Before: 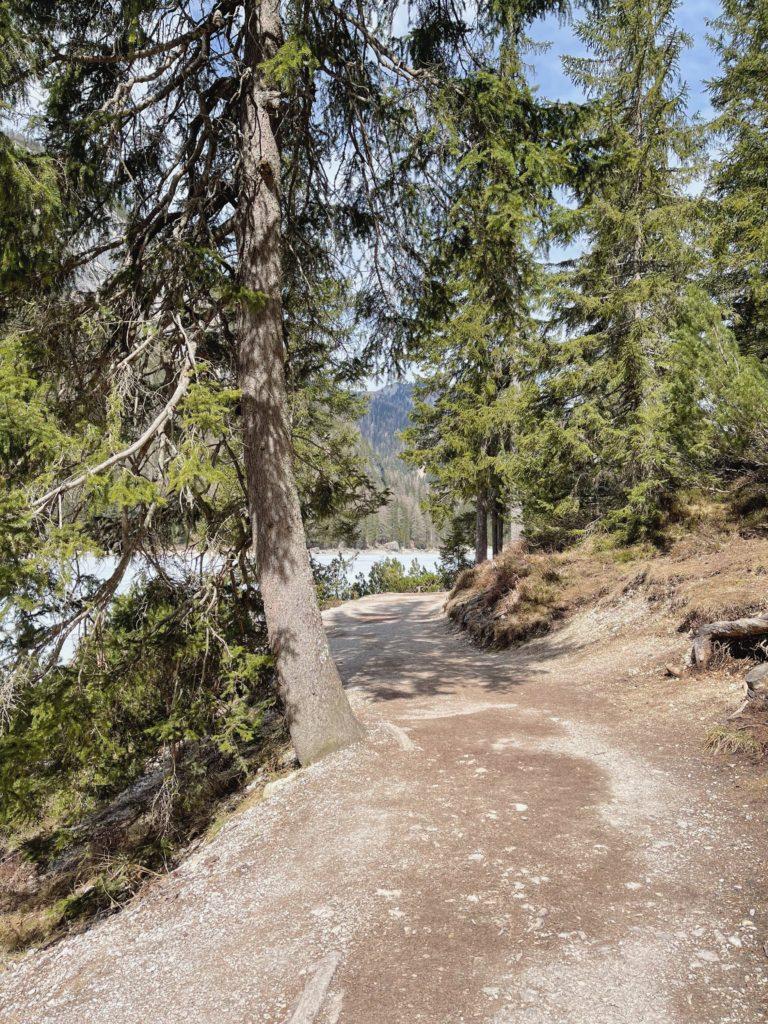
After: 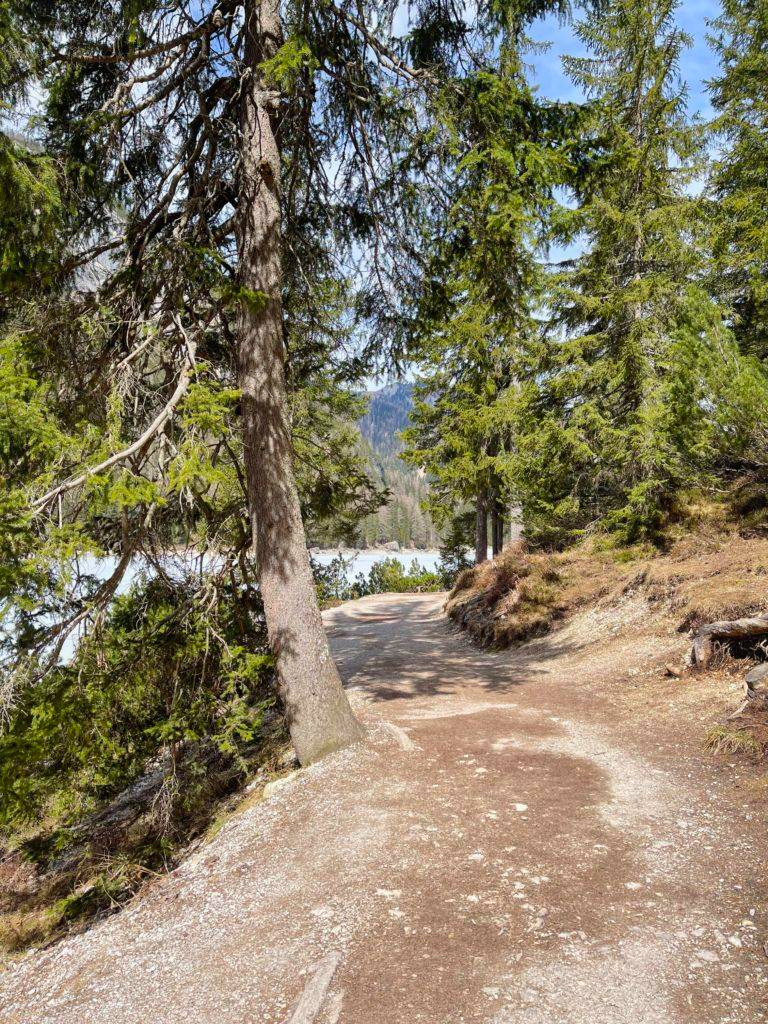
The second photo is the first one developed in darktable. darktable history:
local contrast: mode bilateral grid, contrast 20, coarseness 50, detail 120%, midtone range 0.2
contrast brightness saturation: brightness -0.02, saturation 0.35
color balance rgb: on, module defaults
